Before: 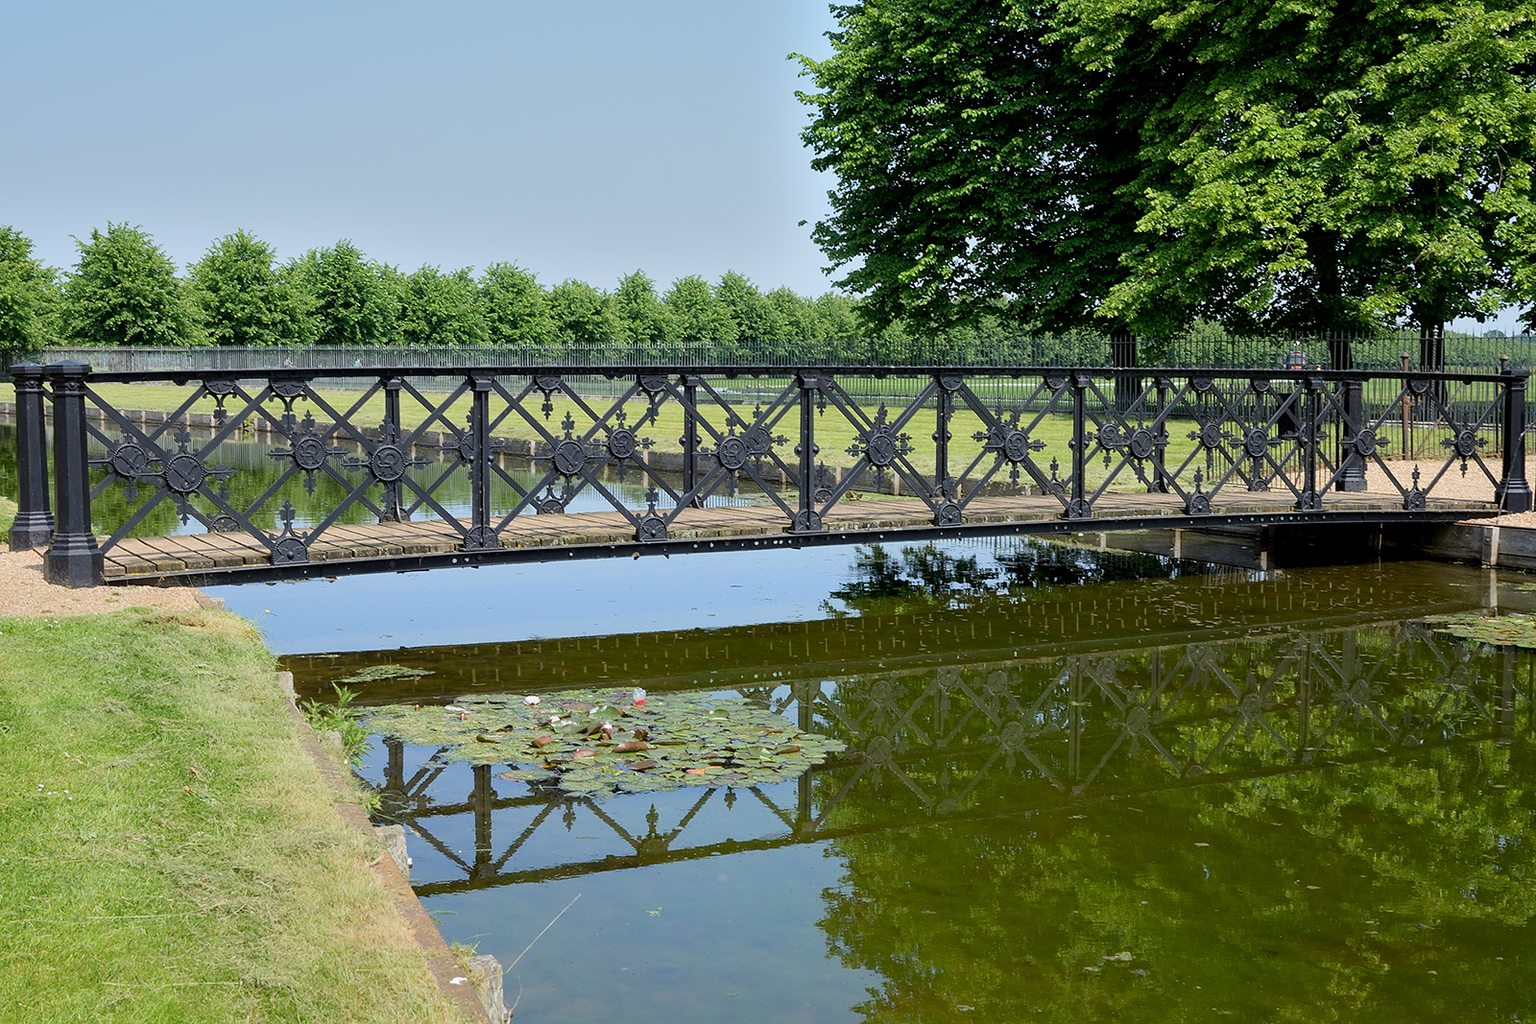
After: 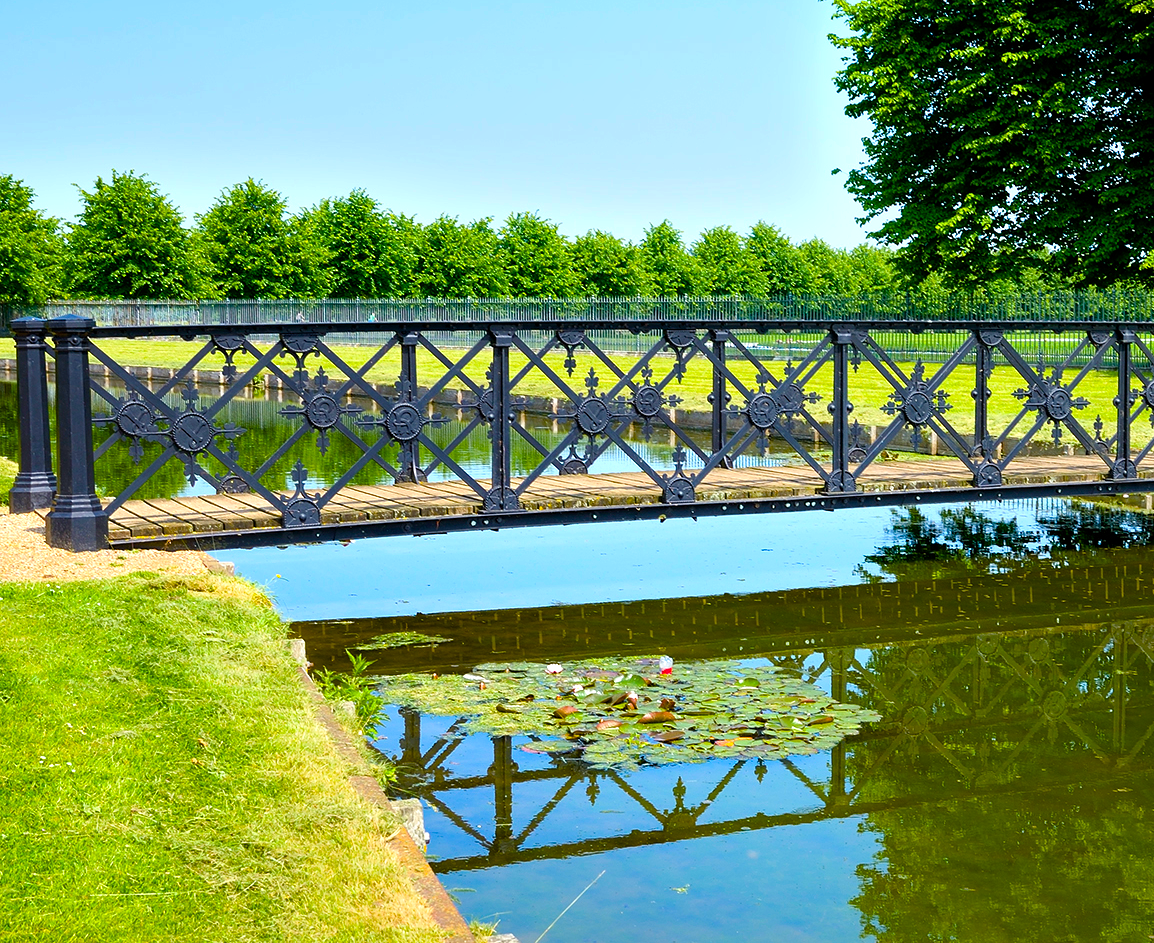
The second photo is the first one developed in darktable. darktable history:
crop: top 5.81%, right 27.853%, bottom 5.804%
color balance rgb: linear chroma grading › global chroma 15.09%, perceptual saturation grading › global saturation 0.008%, perceptual saturation grading › mid-tones 6.09%, perceptual saturation grading › shadows 71.874%, perceptual brilliance grading › global brilliance 18.171%, global vibrance 44.397%
shadows and highlights: radius 336.72, shadows 28.59, soften with gaussian
